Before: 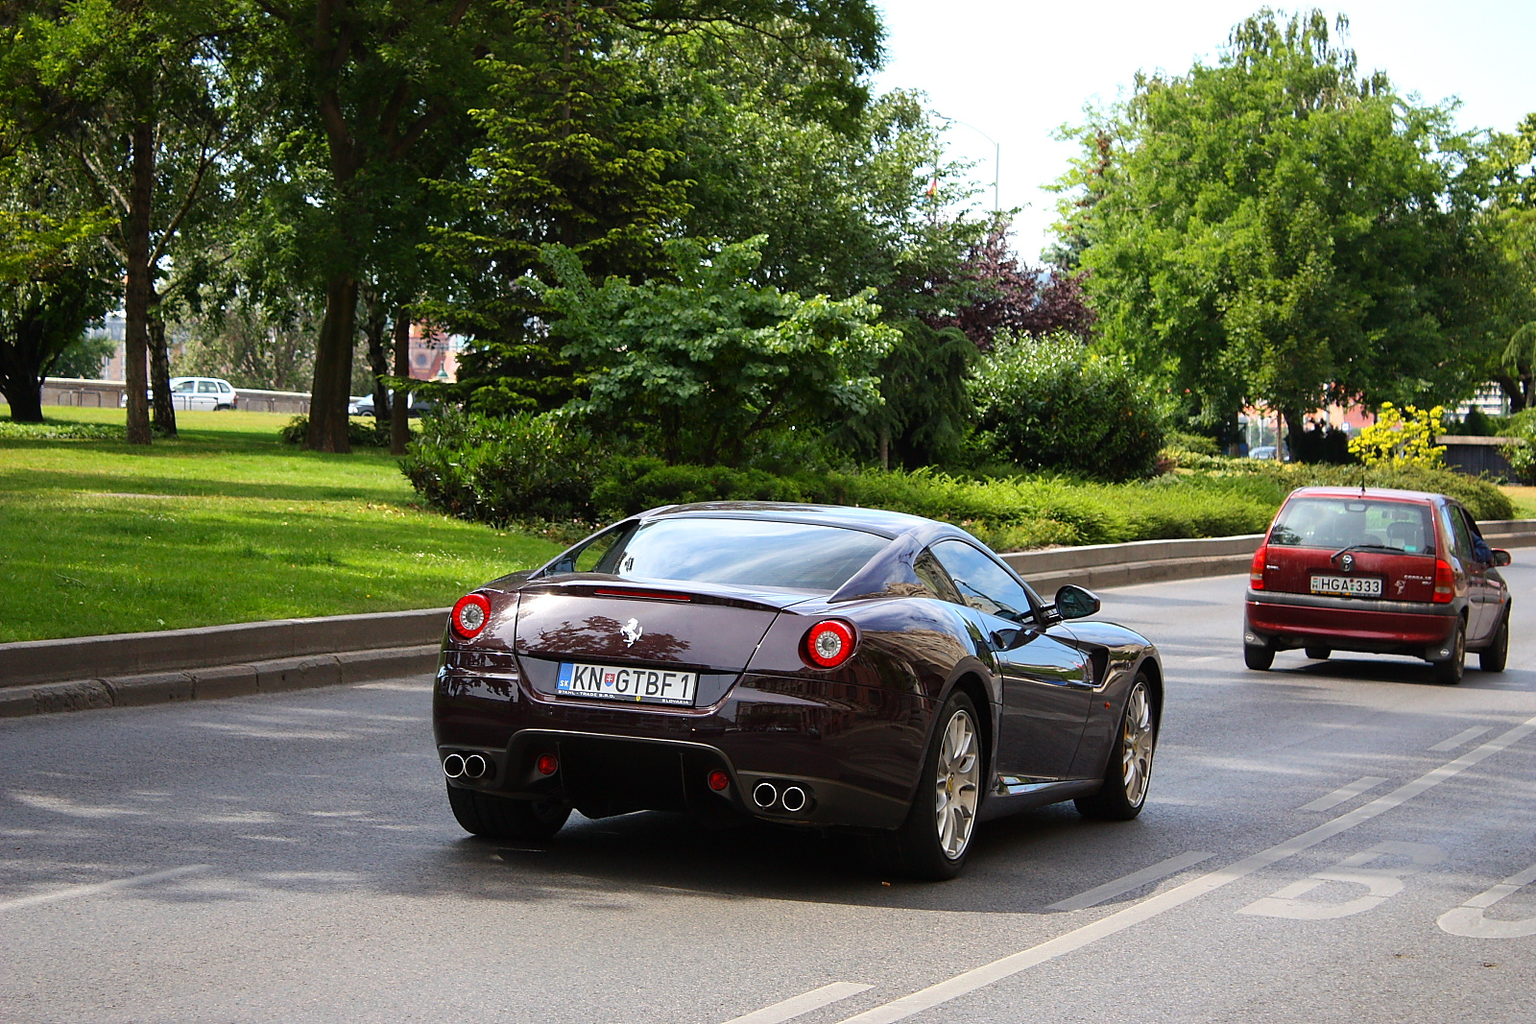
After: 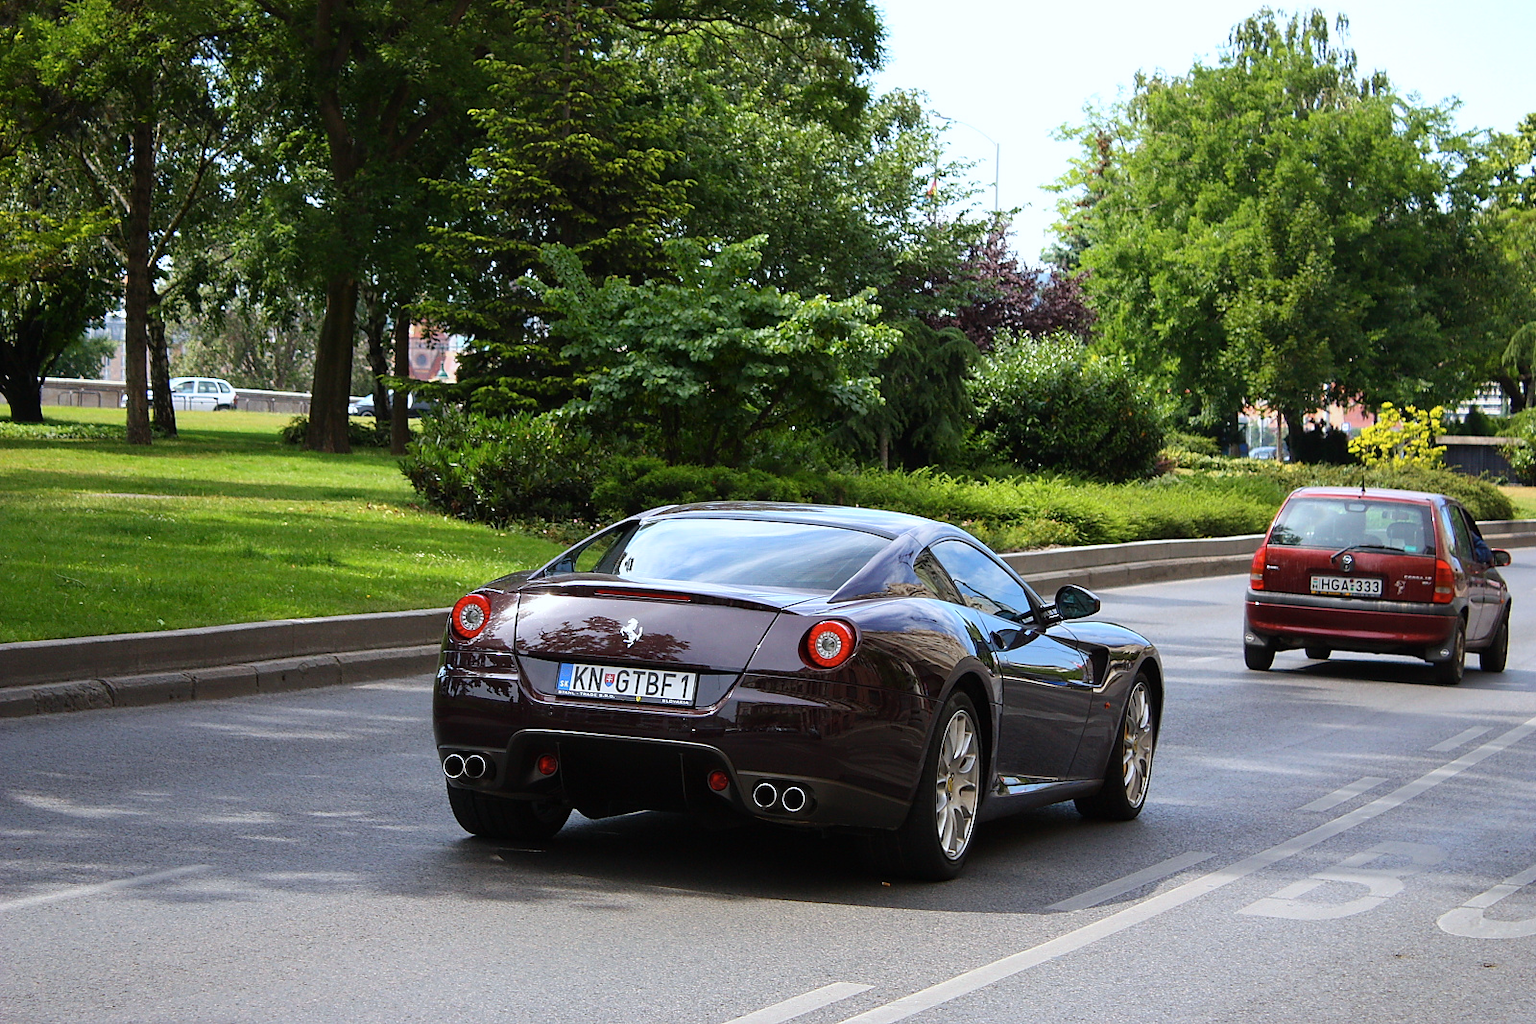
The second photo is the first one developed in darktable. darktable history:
white balance: red 0.967, blue 1.049
color zones: curves: ch1 [(0, 0.469) (0.01, 0.469) (0.12, 0.446) (0.248, 0.469) (0.5, 0.5) (0.748, 0.5) (0.99, 0.469) (1, 0.469)]
